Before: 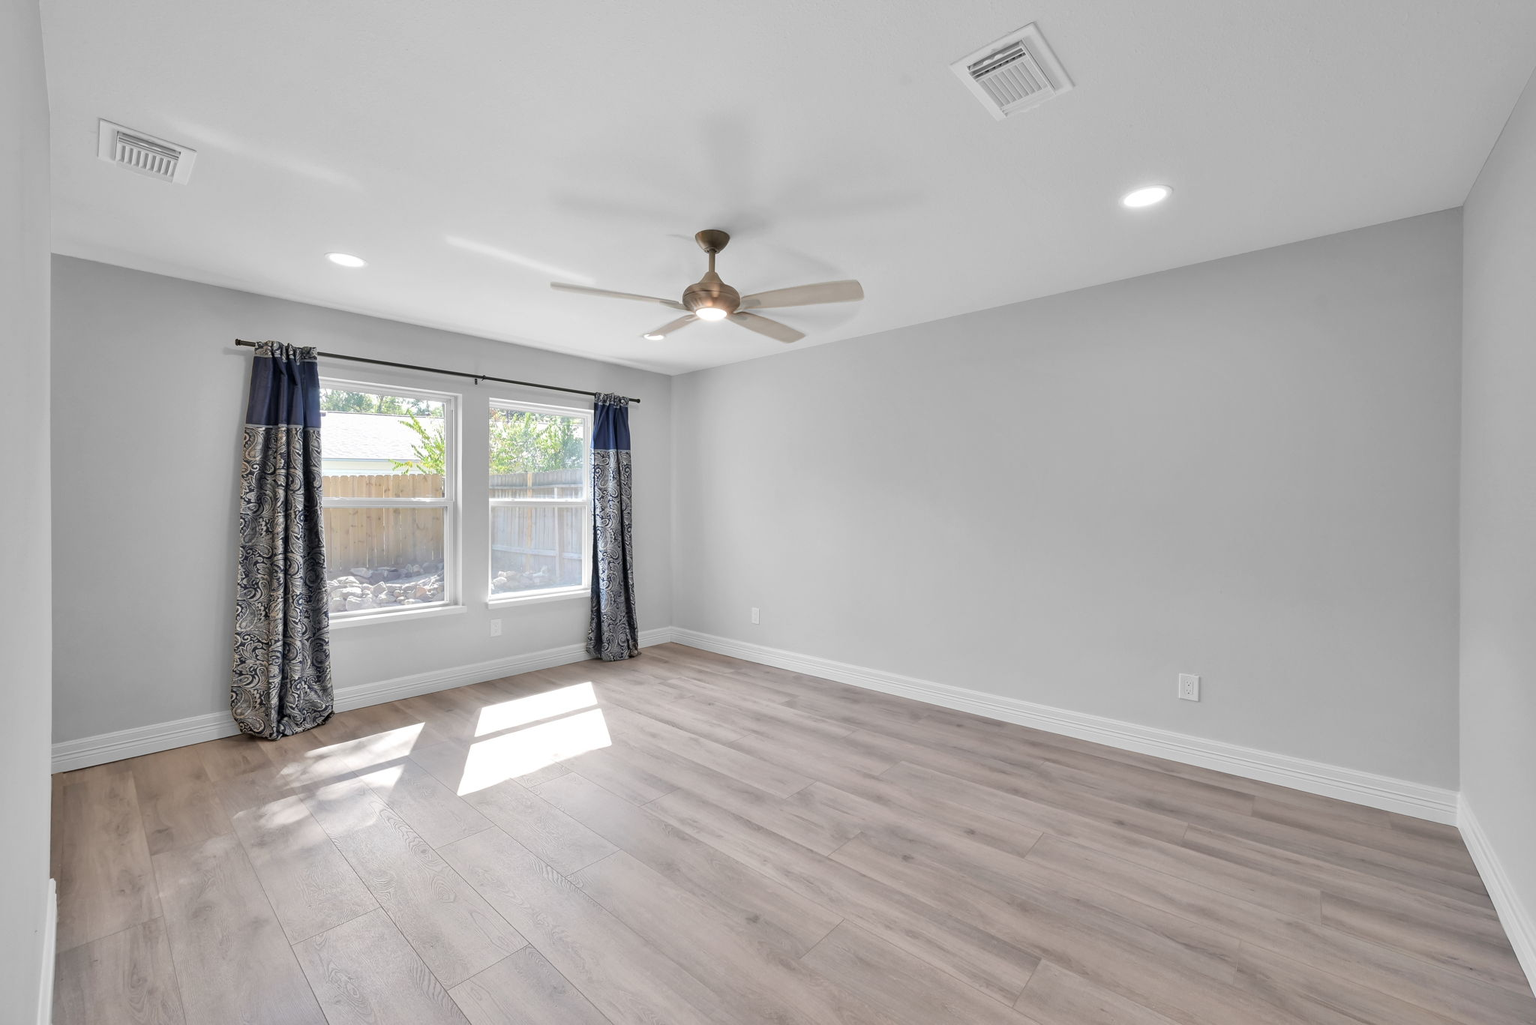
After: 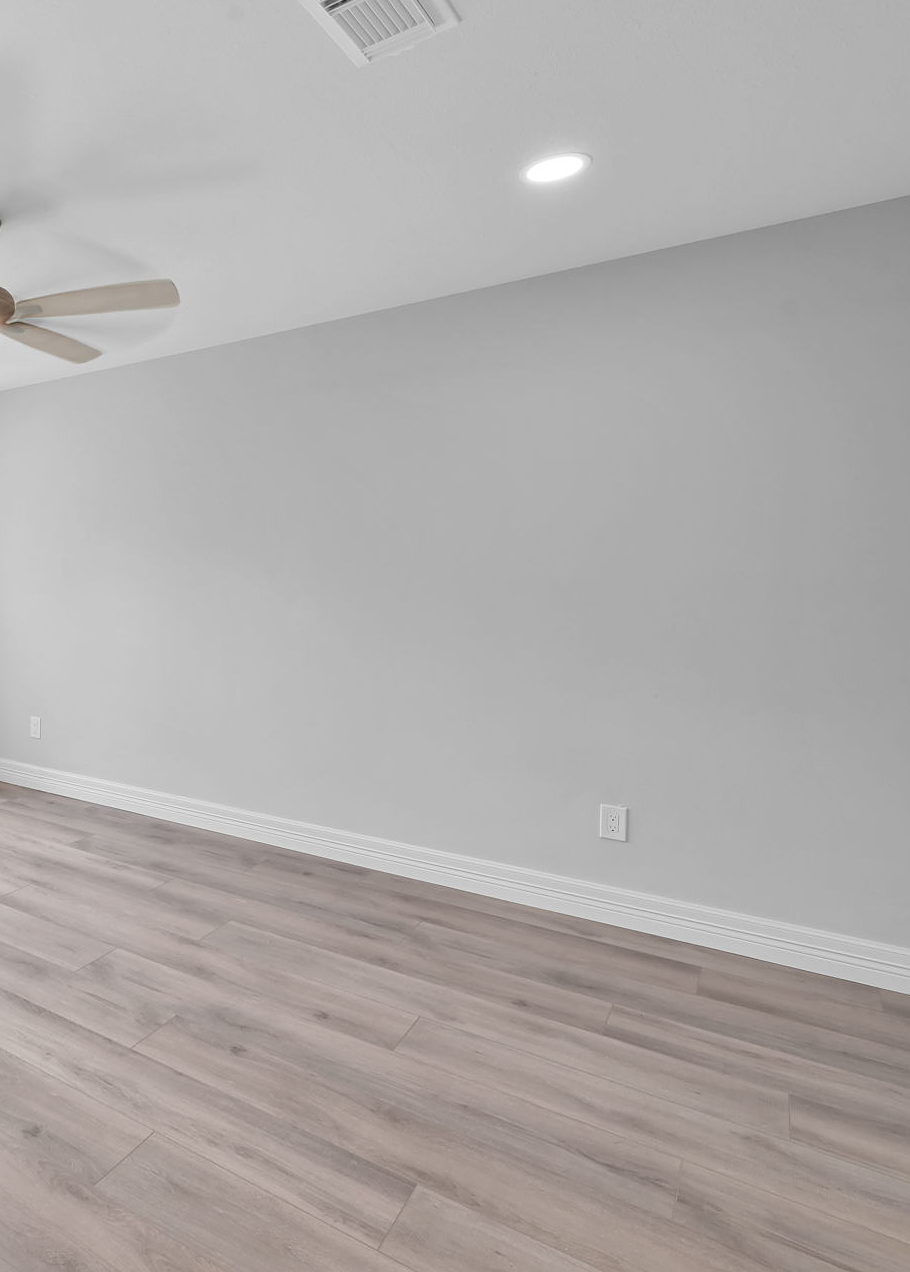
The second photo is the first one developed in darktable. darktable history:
crop: left 47.493%, top 6.877%, right 8.057%
sharpen: radius 1.239, amount 0.297, threshold 0.103
